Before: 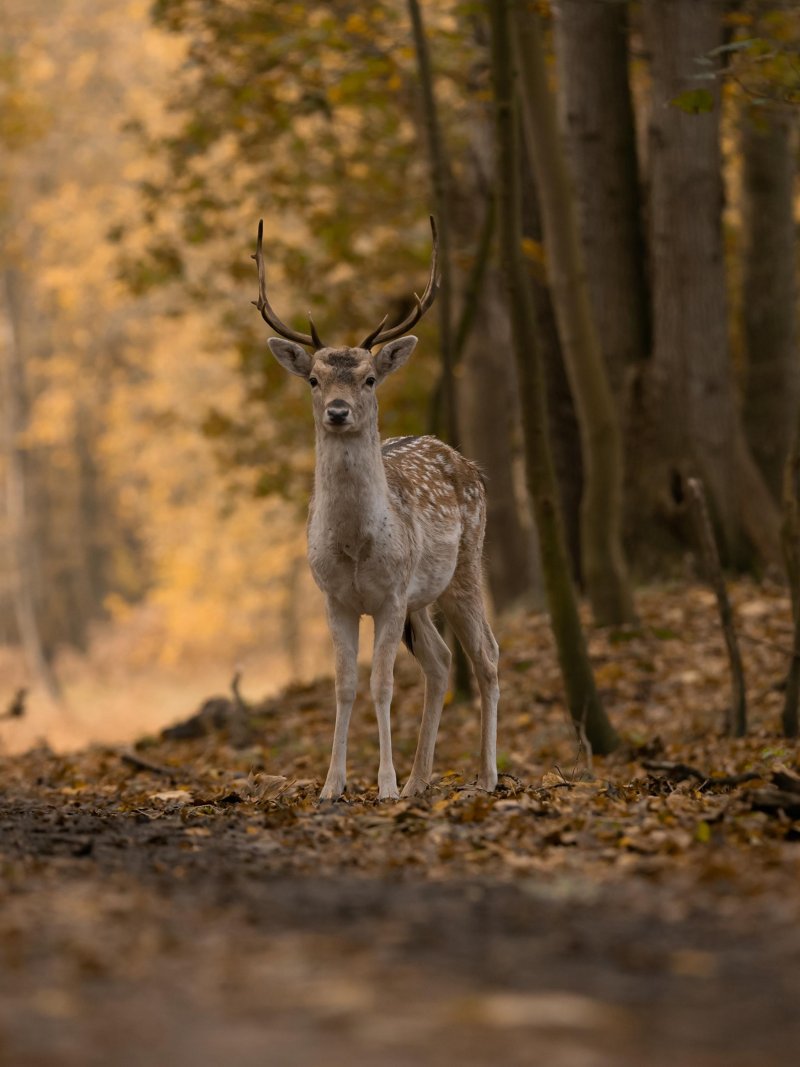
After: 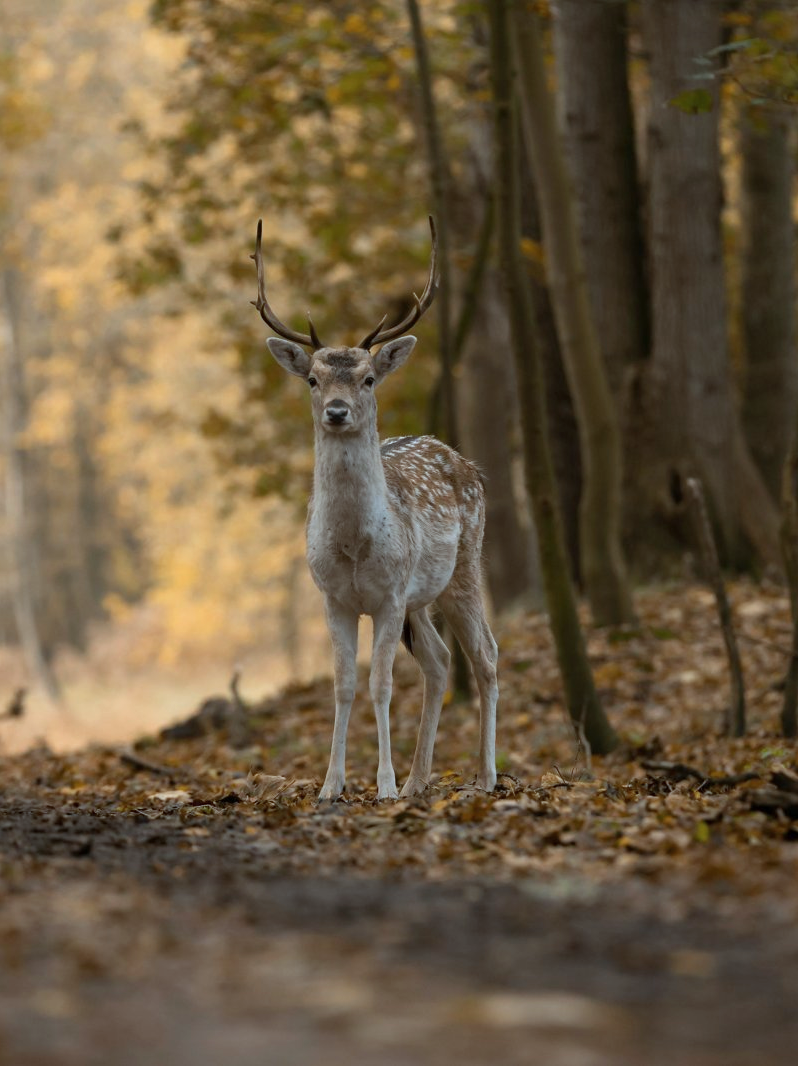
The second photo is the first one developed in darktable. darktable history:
crop and rotate: left 0.126%
exposure: exposure 0.217 EV, compensate highlight preservation false
vibrance: on, module defaults
color correction: highlights a* -11.71, highlights b* -15.58
